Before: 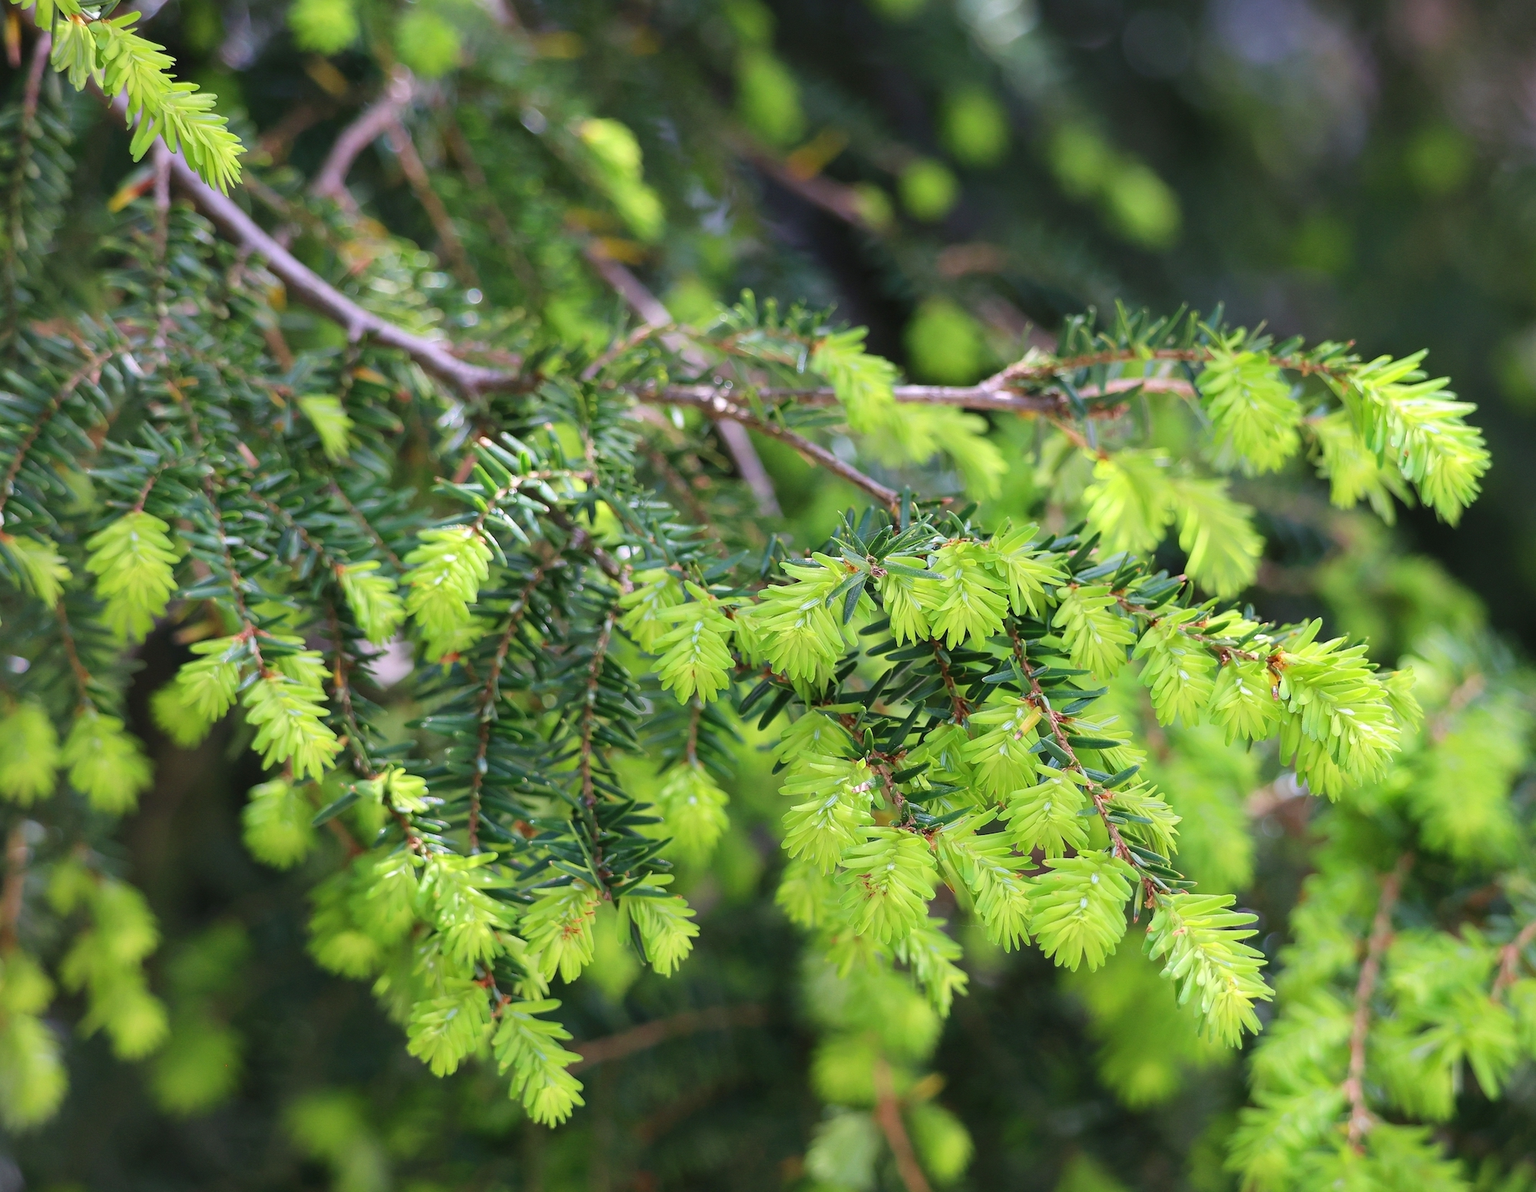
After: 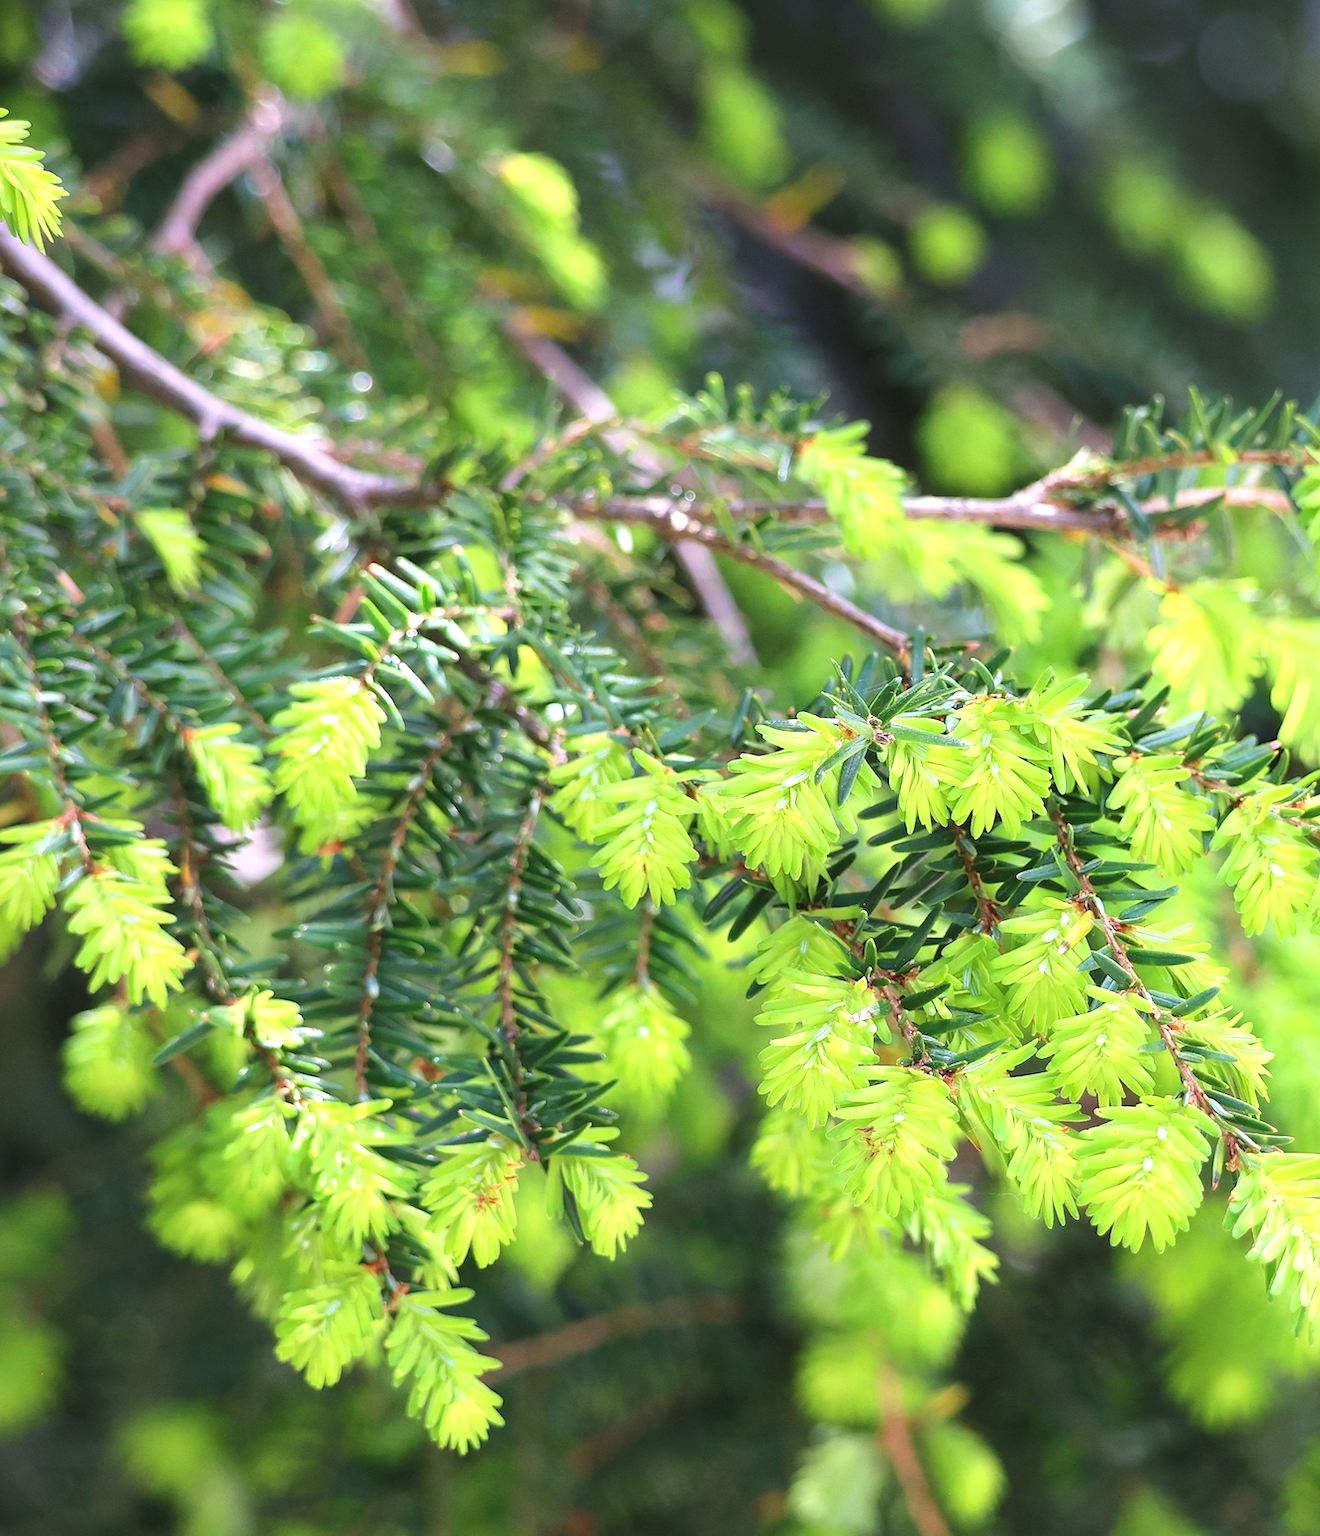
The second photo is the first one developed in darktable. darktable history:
crop and rotate: left 12.648%, right 20.685%
exposure: black level correction 0, exposure 0.7 EV, compensate exposure bias true, compensate highlight preservation false
